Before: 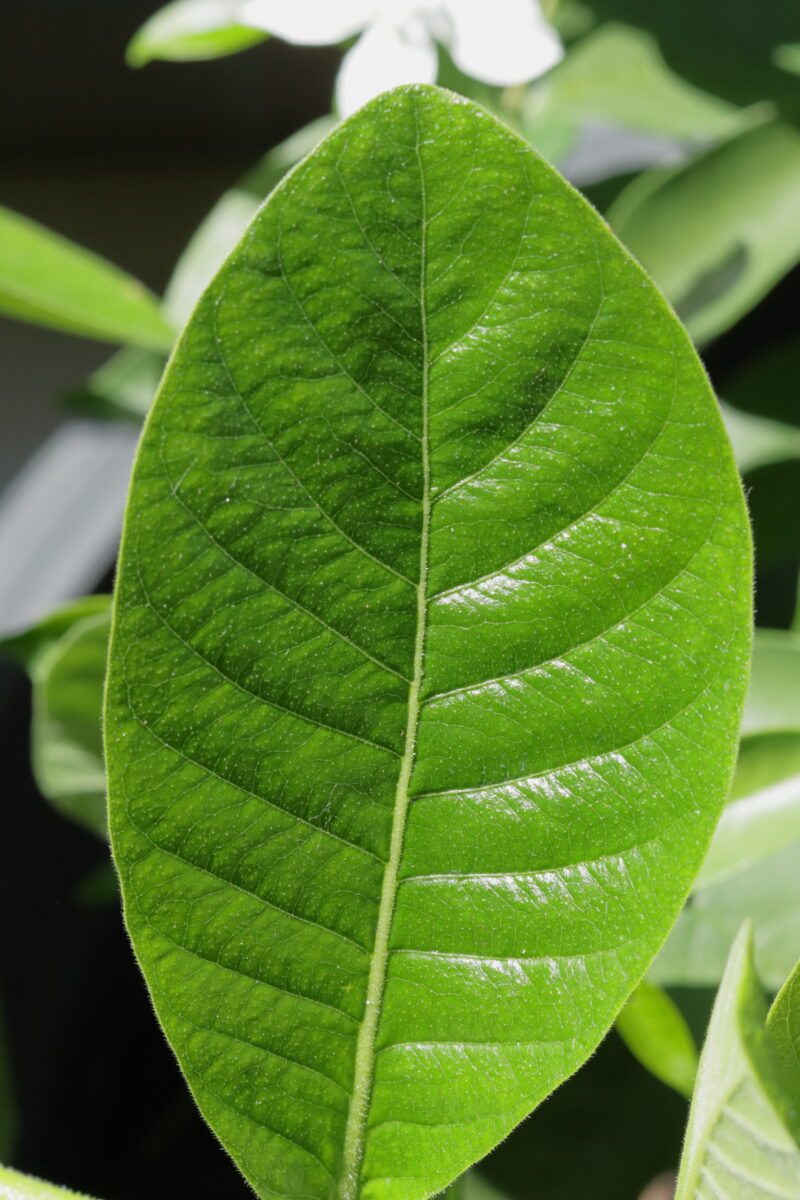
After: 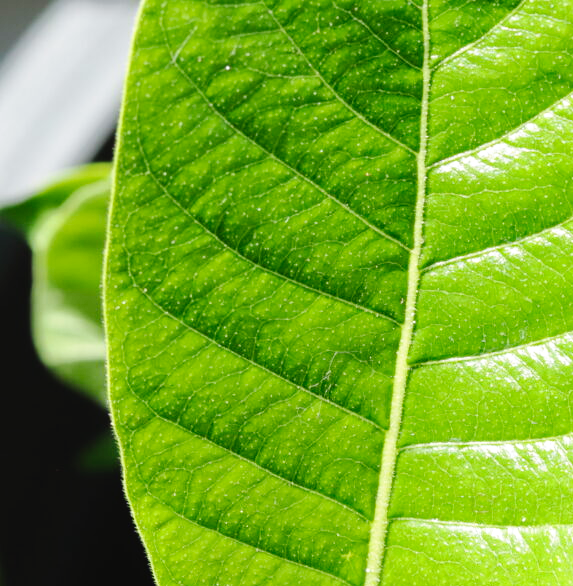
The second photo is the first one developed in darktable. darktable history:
exposure: black level correction 0, exposure 0.498 EV, compensate highlight preservation false
crop: top 36.014%, right 28.313%, bottom 15.098%
tone curve: curves: ch0 [(0, 0.023) (0.087, 0.065) (0.184, 0.168) (0.45, 0.54) (0.57, 0.683) (0.722, 0.825) (0.877, 0.948) (1, 1)]; ch1 [(0, 0) (0.388, 0.369) (0.44, 0.44) (0.489, 0.481) (0.534, 0.551) (0.657, 0.659) (1, 1)]; ch2 [(0, 0) (0.353, 0.317) (0.408, 0.427) (0.472, 0.46) (0.5, 0.496) (0.537, 0.539) (0.576, 0.592) (0.625, 0.631) (1, 1)], preserve colors none
